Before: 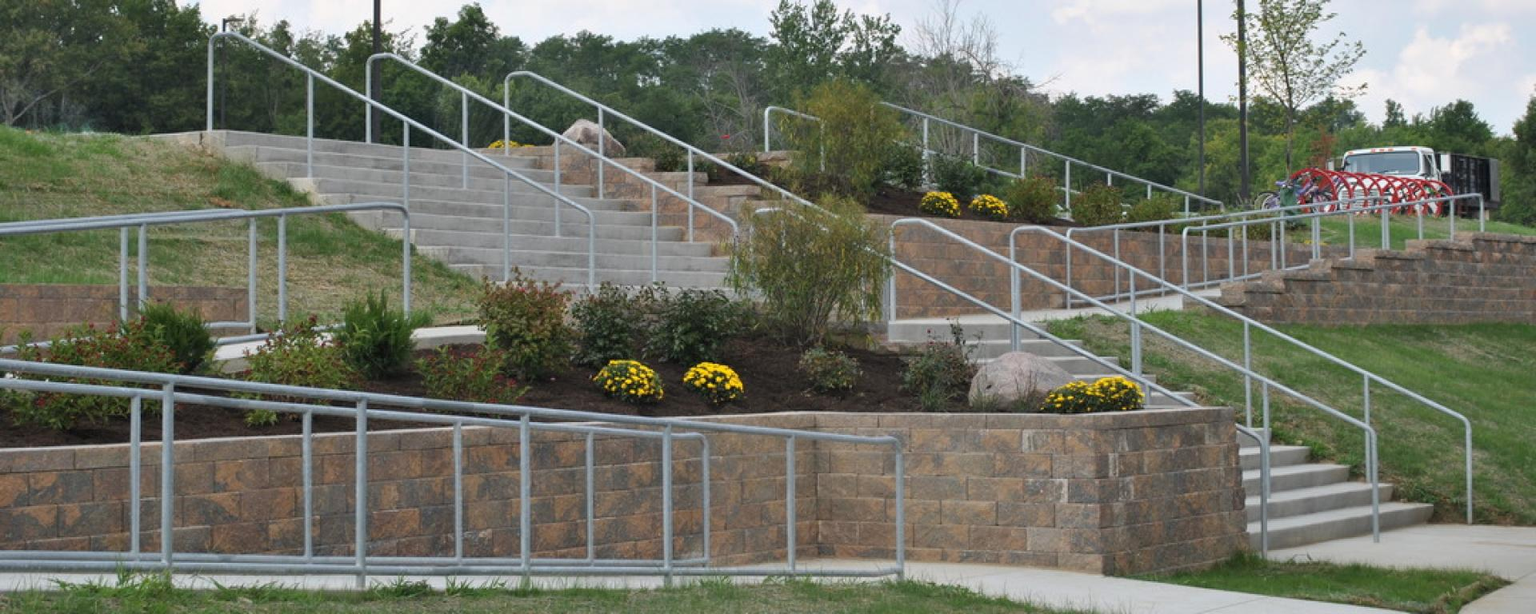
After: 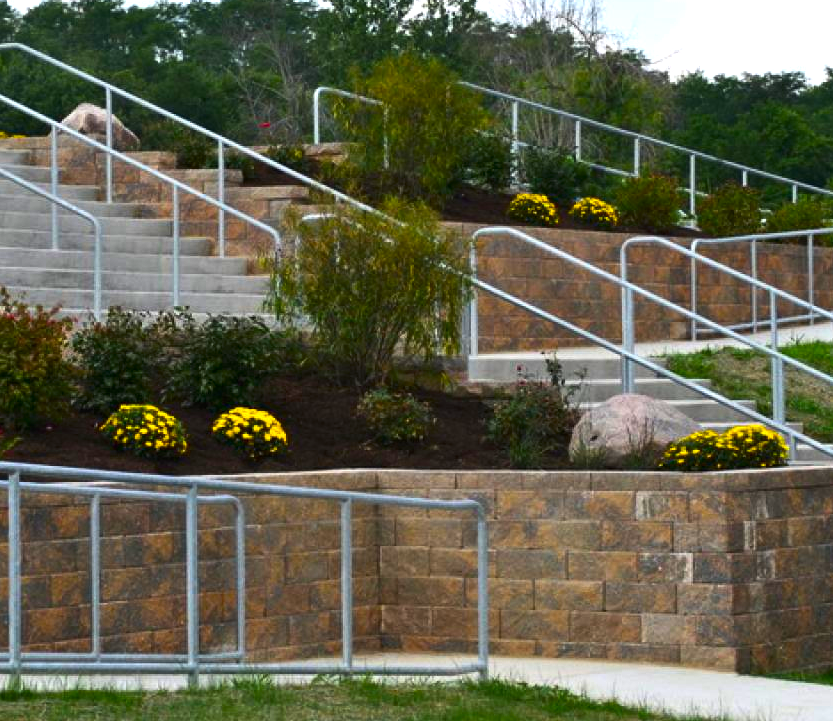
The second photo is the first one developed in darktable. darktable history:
contrast brightness saturation: contrast 0.13, brightness -0.05, saturation 0.16
color balance rgb: linear chroma grading › global chroma 9%, perceptual saturation grading › global saturation 36%, perceptual brilliance grading › global brilliance 15%, perceptual brilliance grading › shadows -35%, global vibrance 15%
white balance: red 1, blue 1
crop: left 33.452%, top 6.025%, right 23.155%
